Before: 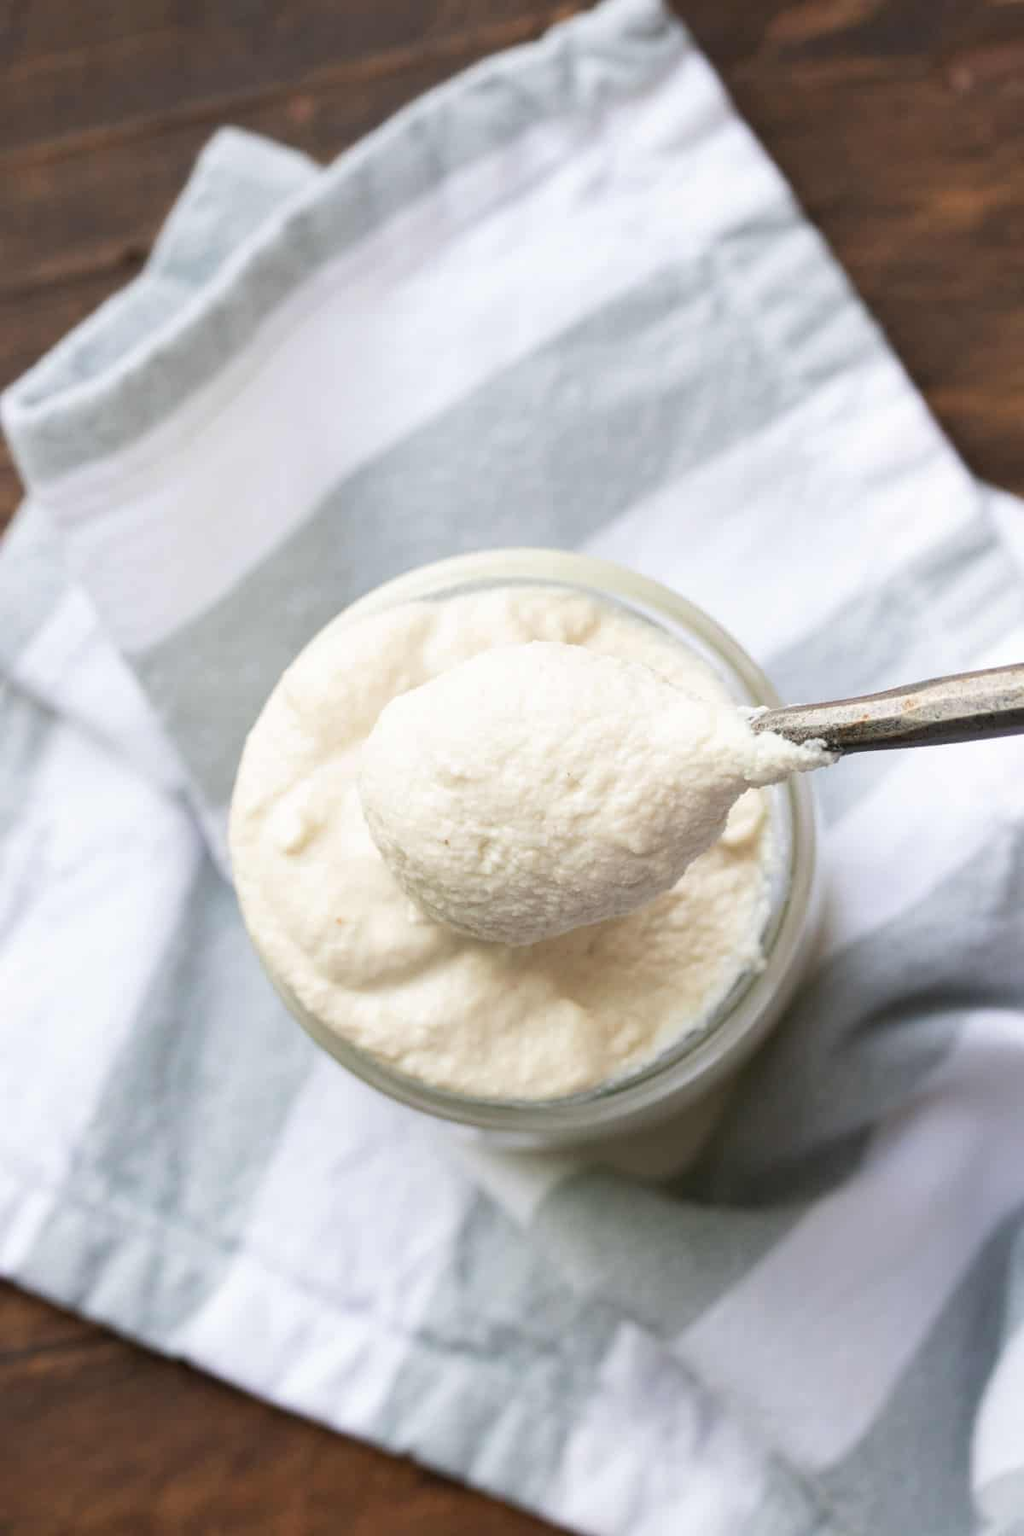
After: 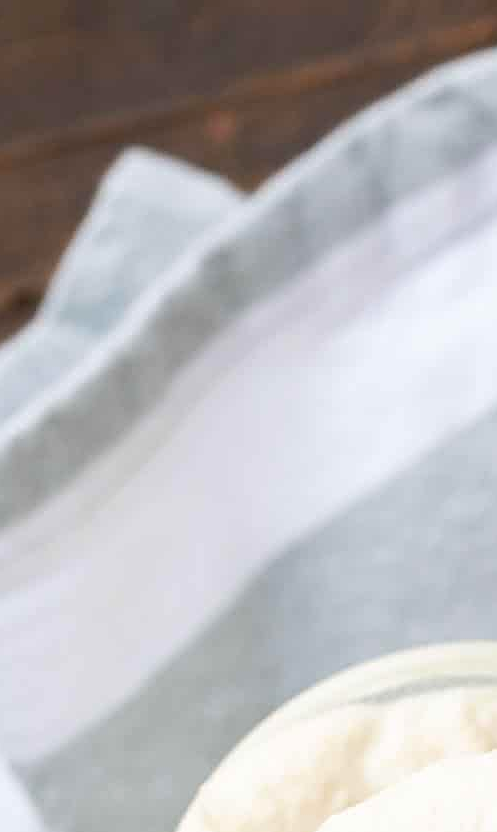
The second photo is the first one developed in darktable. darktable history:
sharpen: amount 0.498
contrast brightness saturation: saturation -0.062
color balance rgb: perceptual saturation grading › global saturation 29.912%
crop and rotate: left 11.065%, top 0.11%, right 47.49%, bottom 53.616%
